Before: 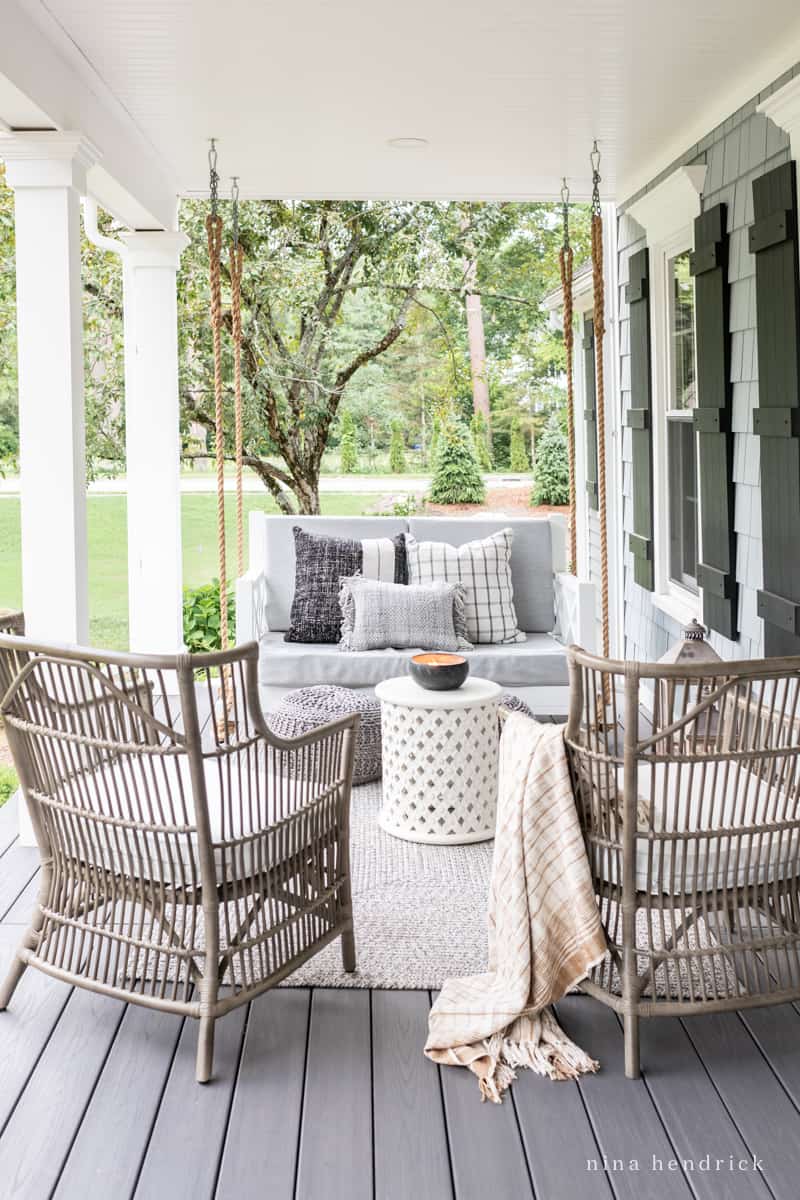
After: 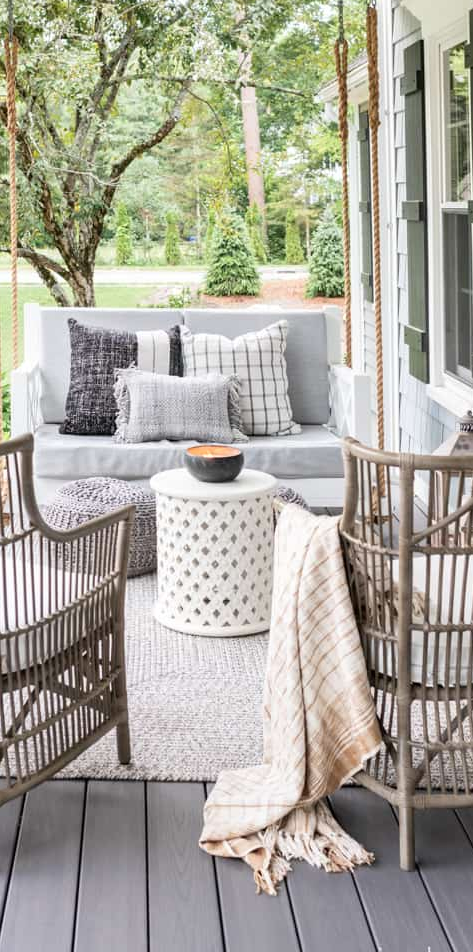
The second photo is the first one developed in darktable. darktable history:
color correction: highlights b* 0.017, saturation 1.06
color calibration: gray › normalize channels true, illuminant same as pipeline (D50), adaptation none (bypass), x 0.331, y 0.334, temperature 5002.73 K, gamut compression 0.002
crop and rotate: left 28.161%, top 17.347%, right 12.706%, bottom 3.314%
